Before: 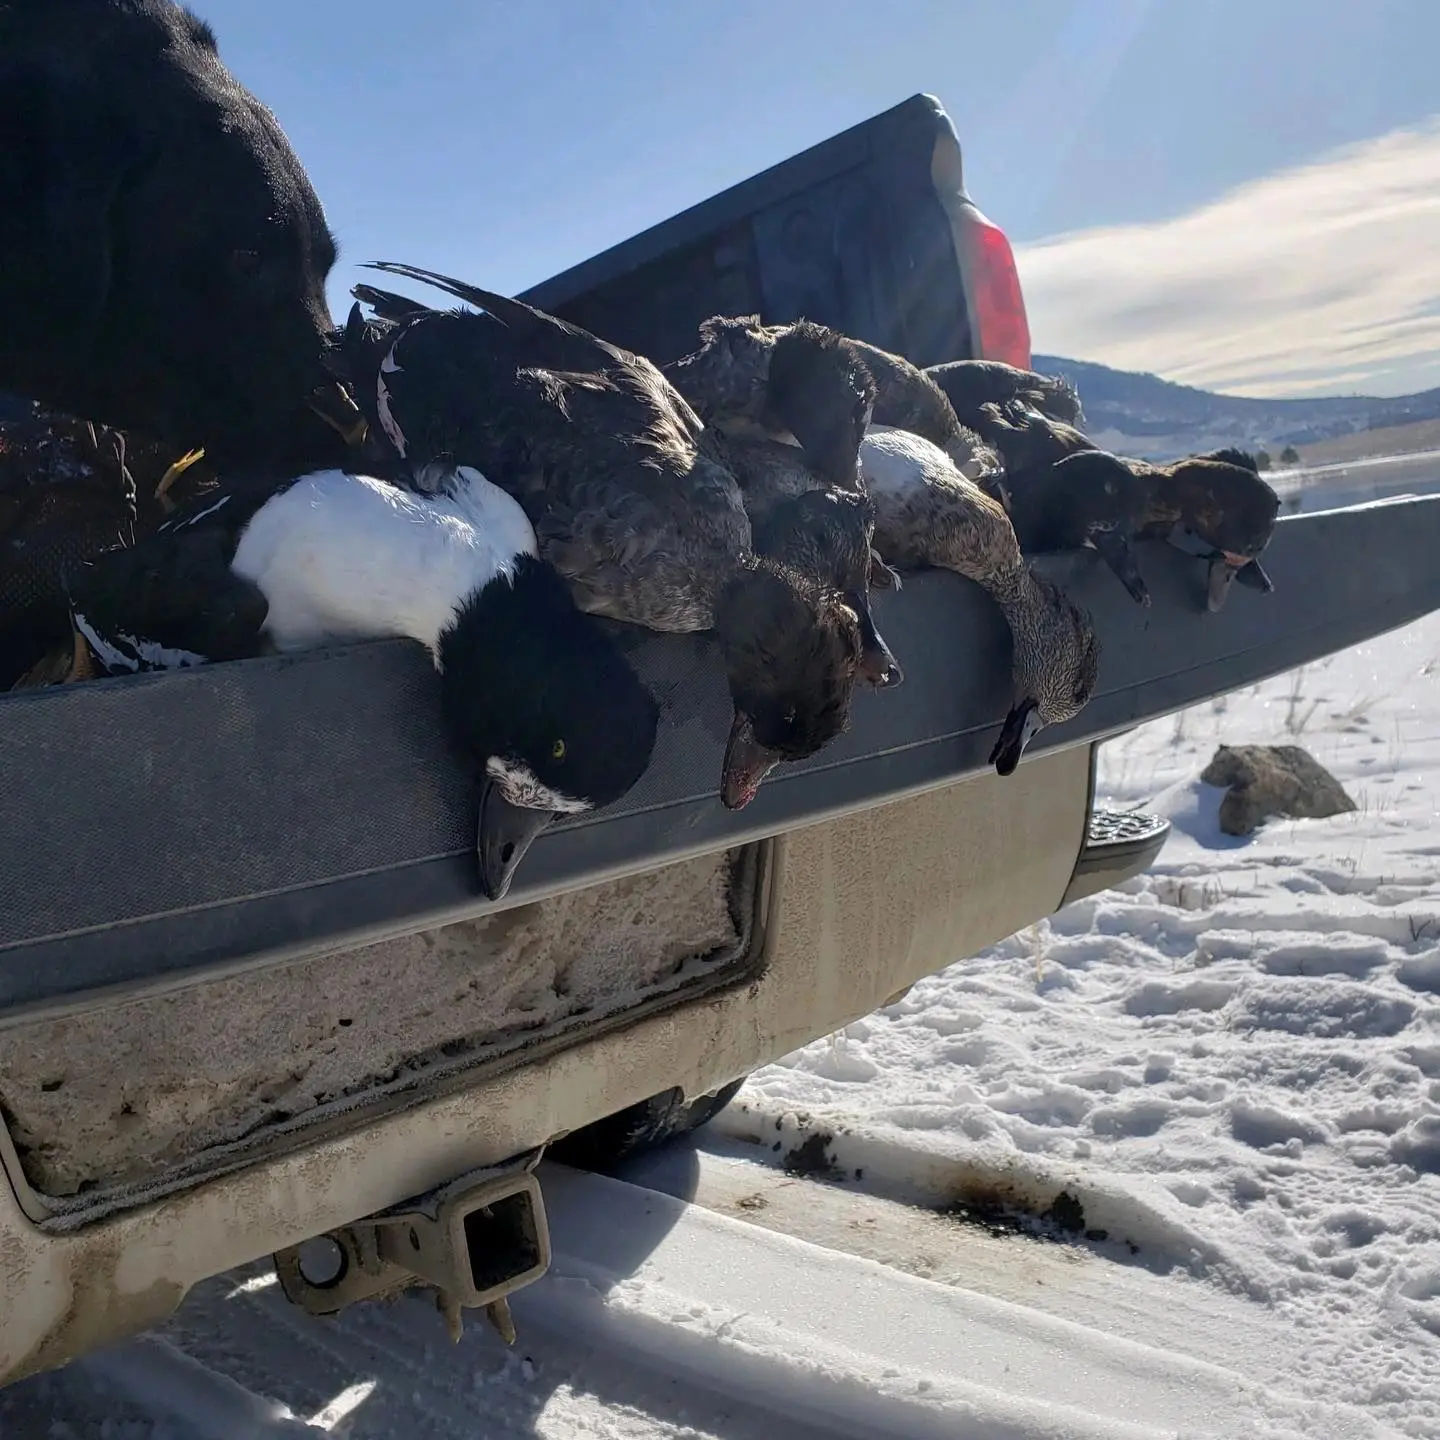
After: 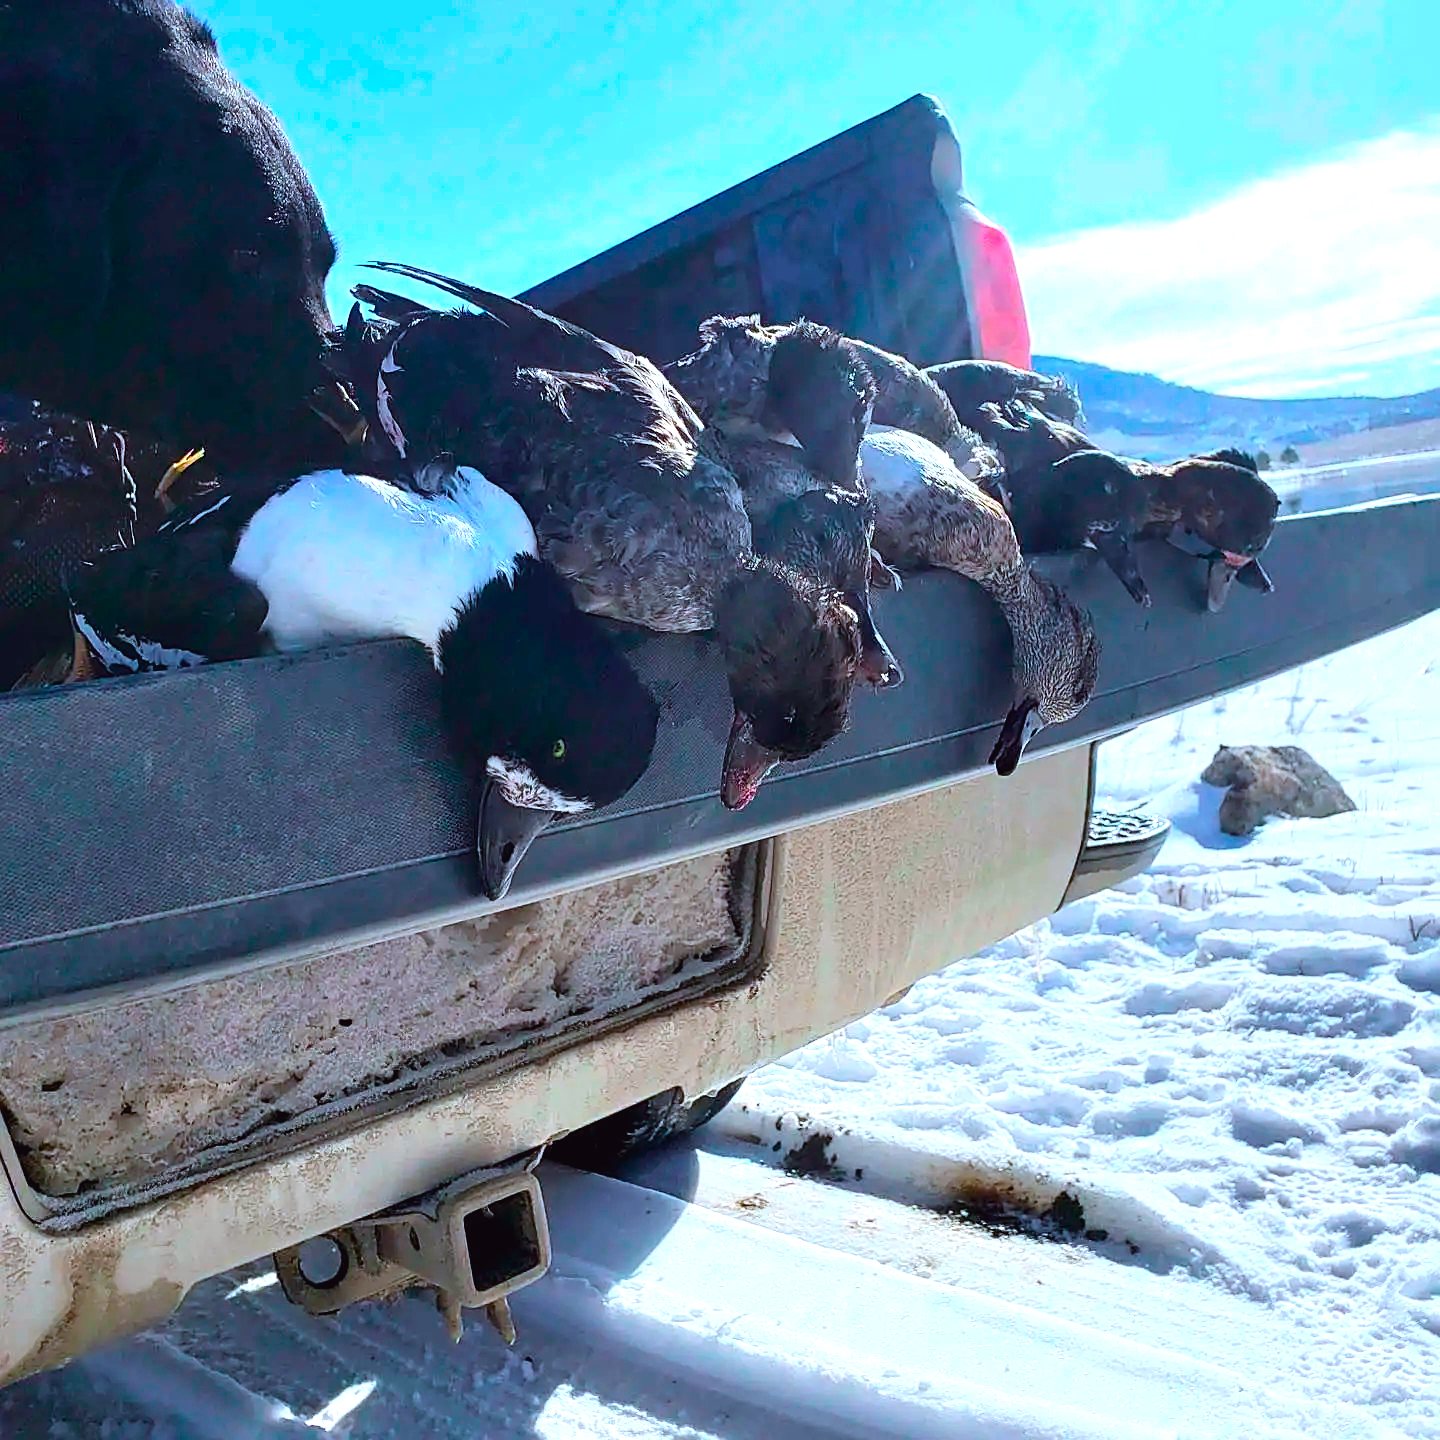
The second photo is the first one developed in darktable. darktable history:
tone curve: curves: ch0 [(0, 0.025) (0.15, 0.143) (0.452, 0.486) (0.751, 0.788) (1, 0.961)]; ch1 [(0, 0) (0.43, 0.408) (0.476, 0.469) (0.497, 0.507) (0.546, 0.571) (0.566, 0.607) (0.62, 0.657) (1, 1)]; ch2 [(0, 0) (0.386, 0.397) (0.505, 0.498) (0.547, 0.546) (0.579, 0.58) (1, 1)], color space Lab, independent channels, preserve colors none
sharpen: on, module defaults
levels: levels [0, 0.51, 1]
exposure: black level correction 0.001, exposure 1.05 EV, compensate exposure bias true, compensate highlight preservation false
color balance rgb: linear chroma grading › global chroma 15%, perceptual saturation grading › global saturation 30%
color correction: highlights a* -9.73, highlights b* -21.22
